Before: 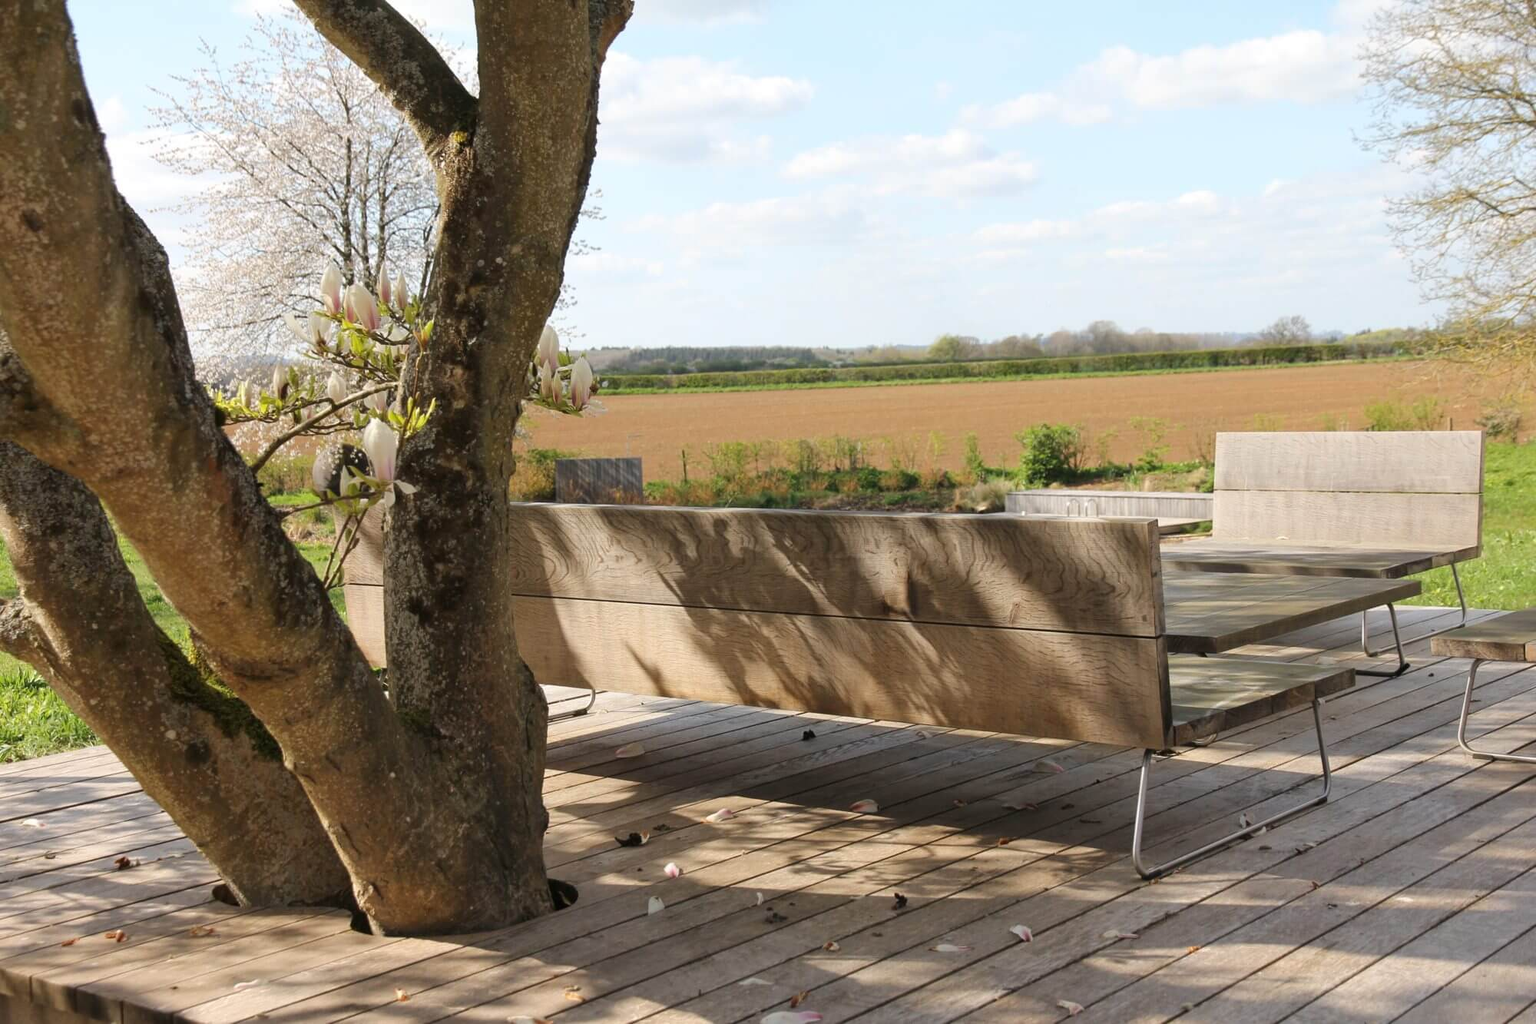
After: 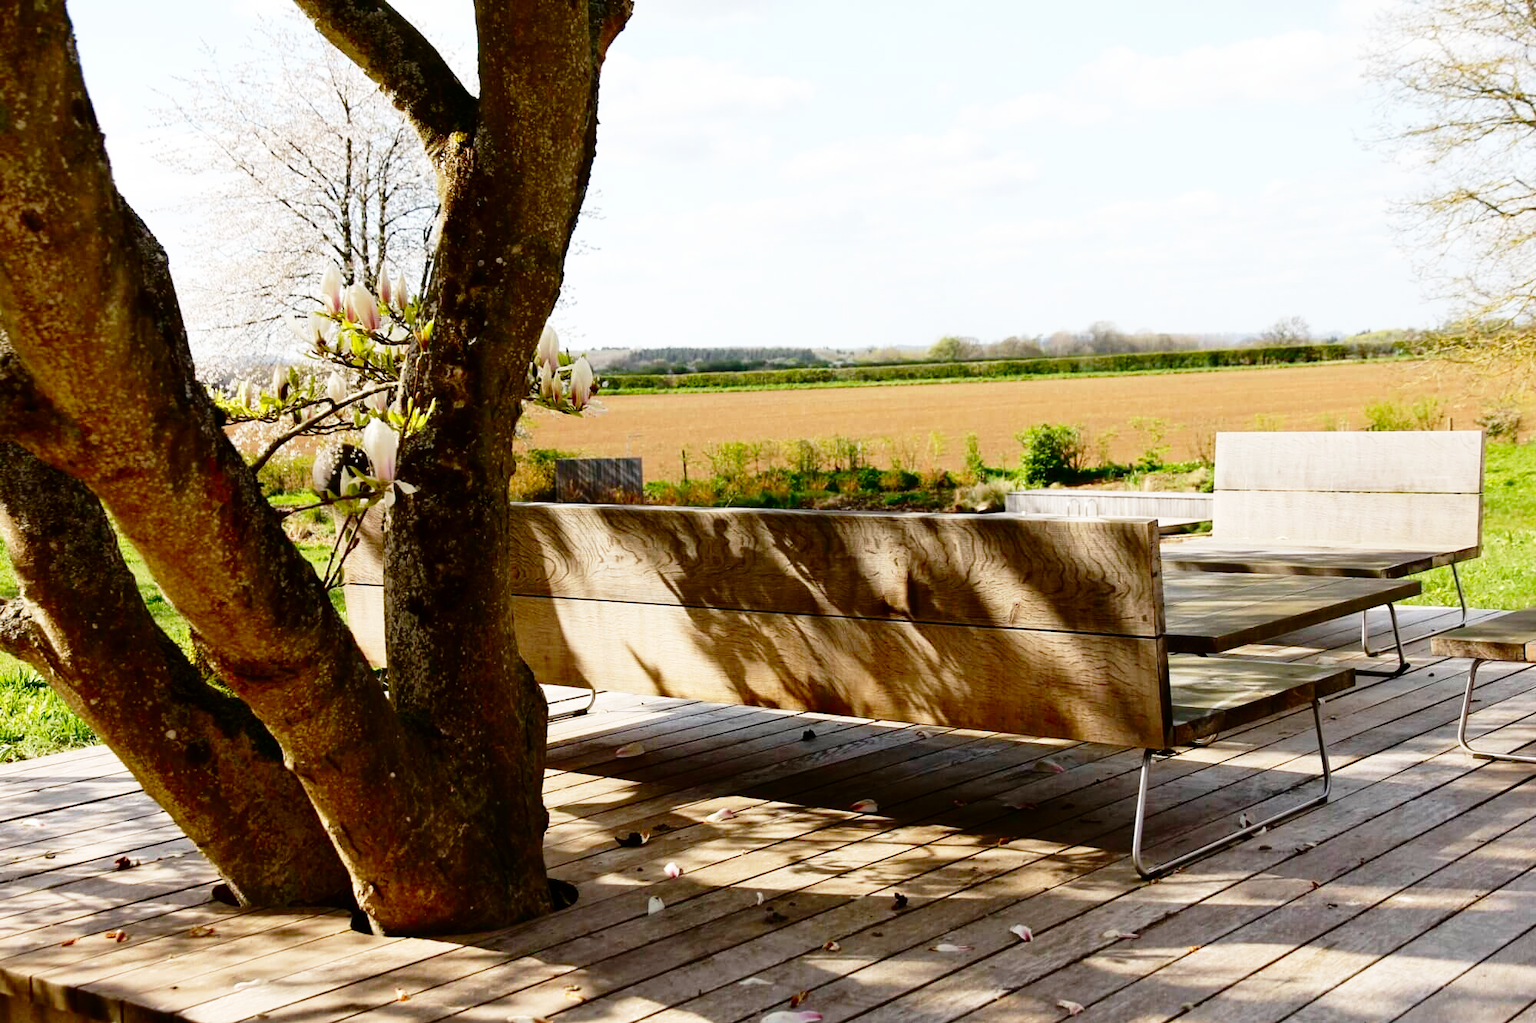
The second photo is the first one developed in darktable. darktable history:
base curve: curves: ch0 [(0, 0) (0.04, 0.03) (0.133, 0.232) (0.448, 0.748) (0.843, 0.968) (1, 1)], preserve colors none
contrast brightness saturation: contrast 0.1, brightness -0.26, saturation 0.14
